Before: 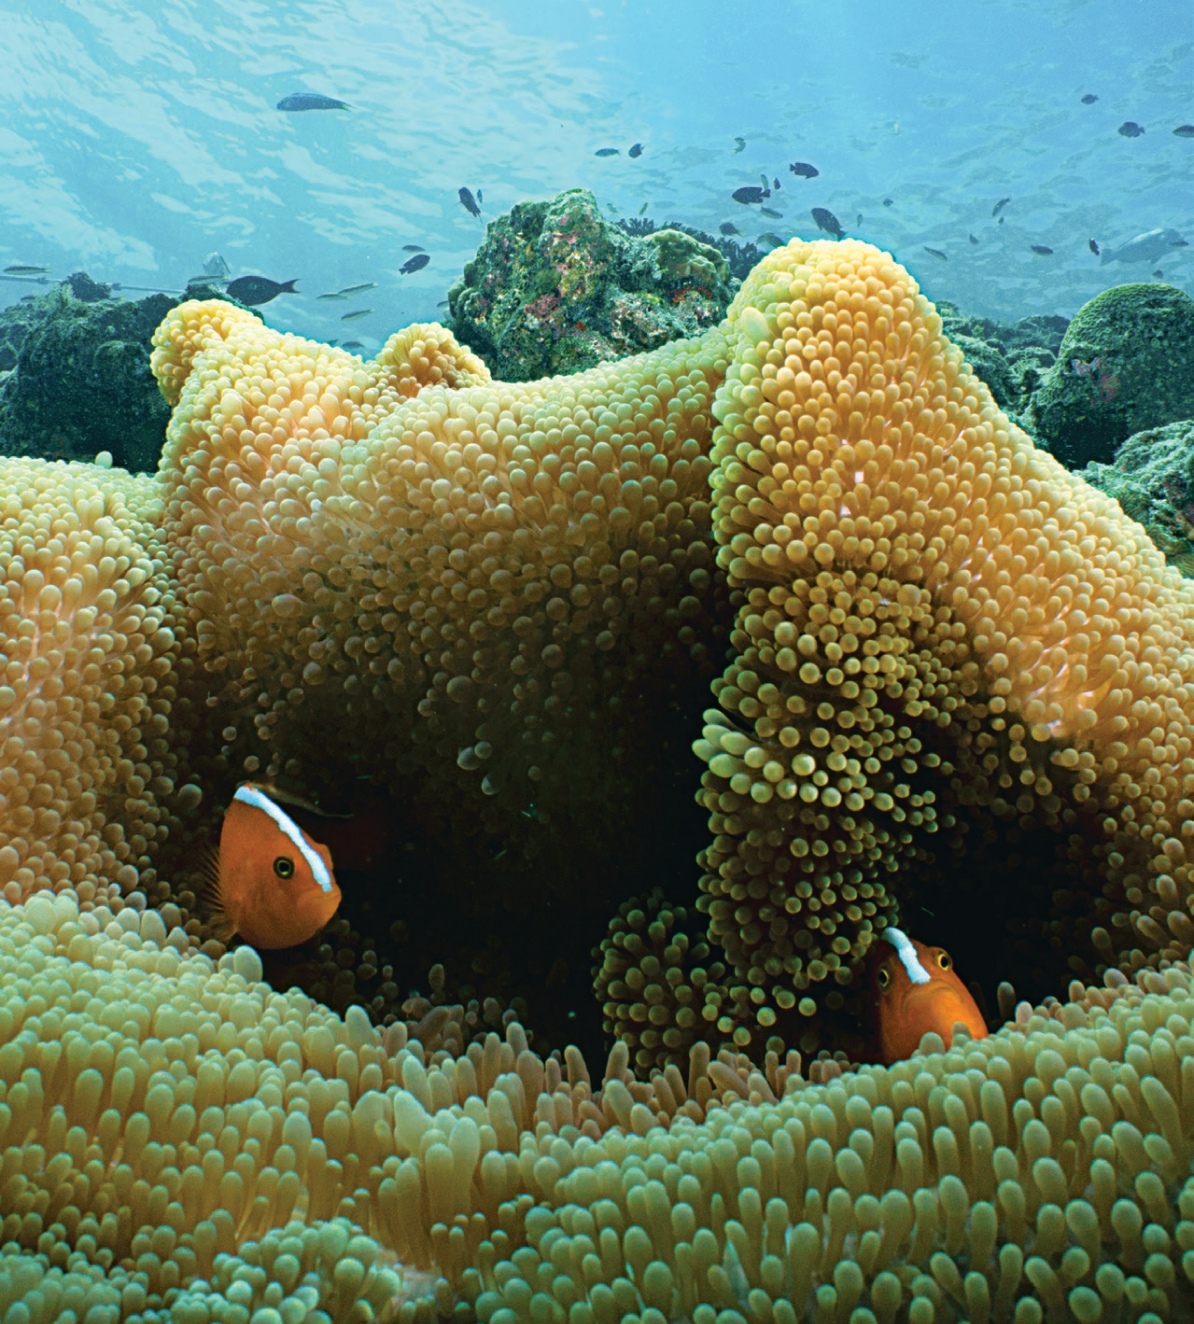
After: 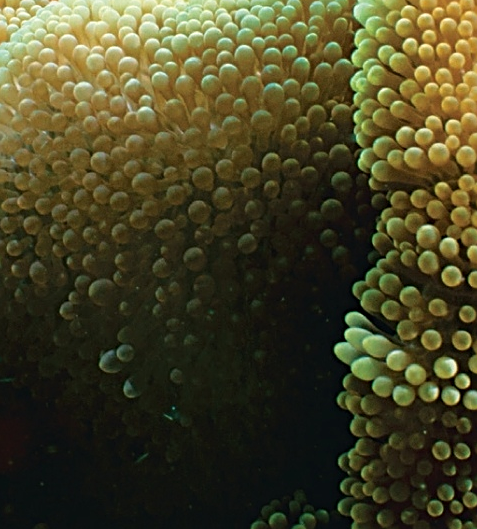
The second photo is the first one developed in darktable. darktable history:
crop: left 30%, top 30%, right 30%, bottom 30%
sharpen: on, module defaults
